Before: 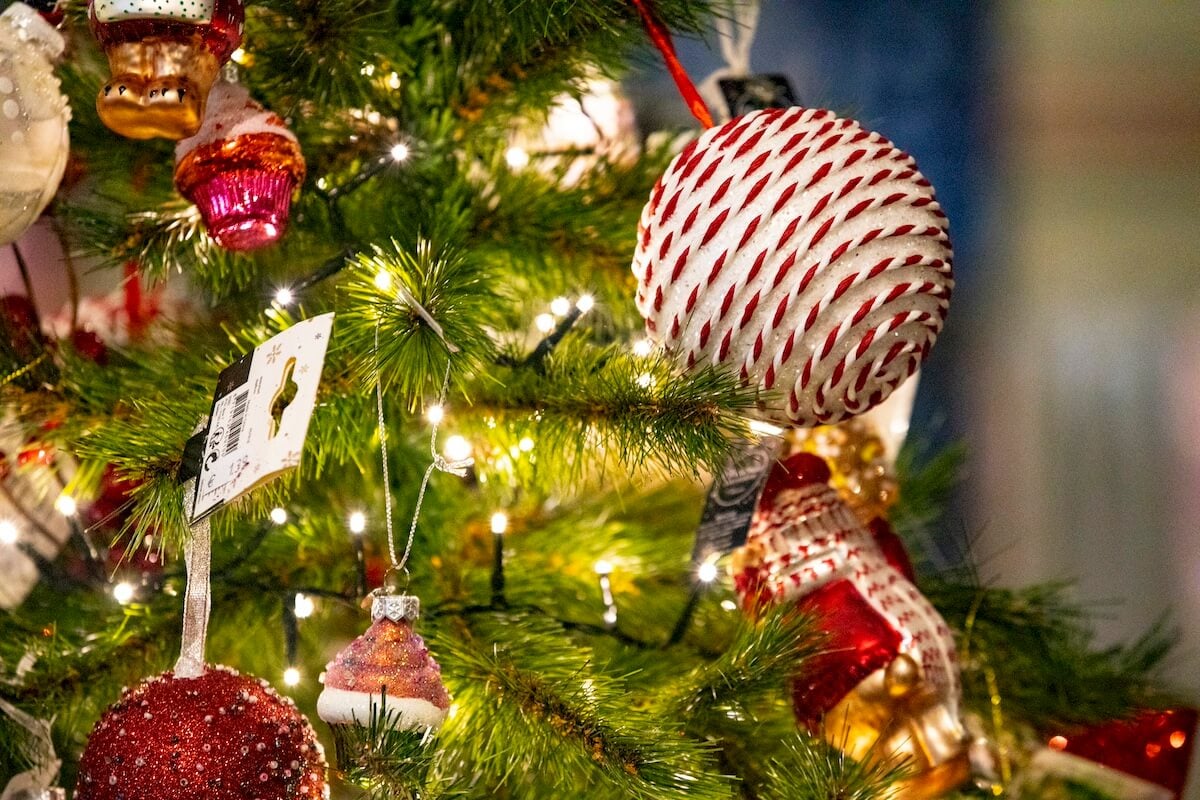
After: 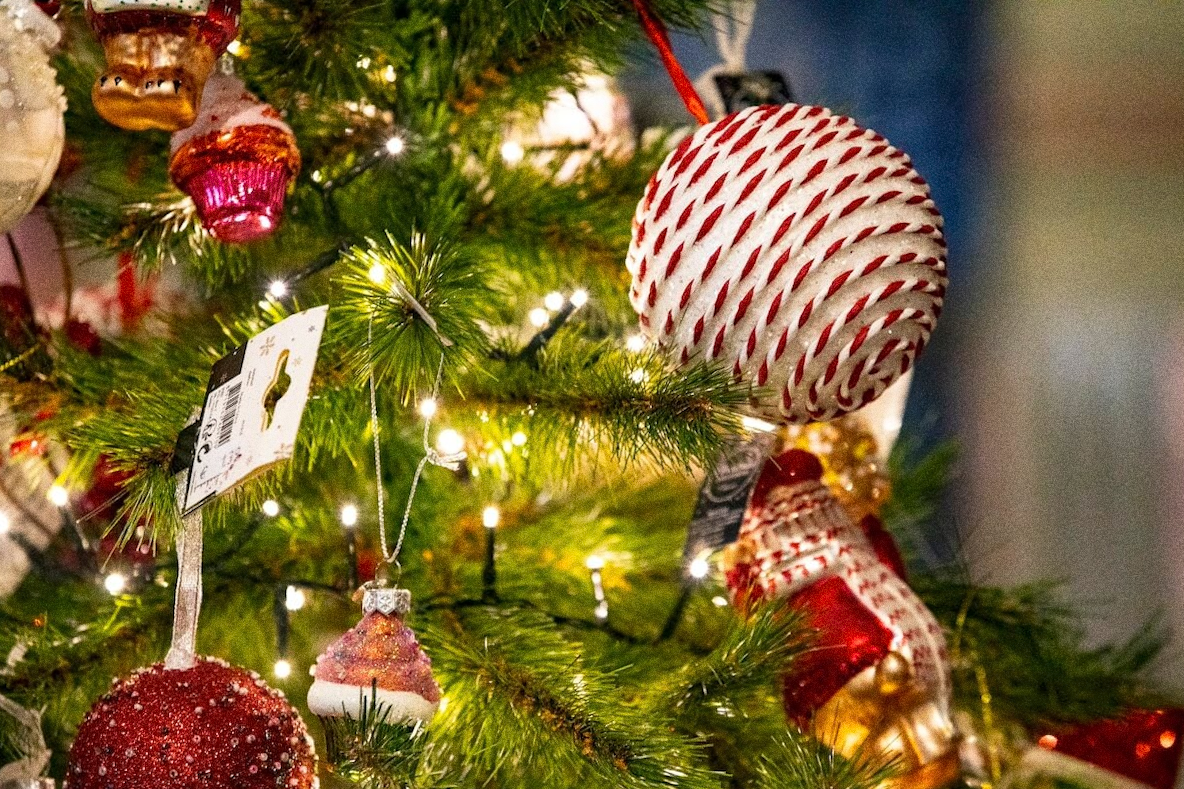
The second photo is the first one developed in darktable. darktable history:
crop and rotate: angle -0.5°
grain: coarseness 0.09 ISO, strength 40%
